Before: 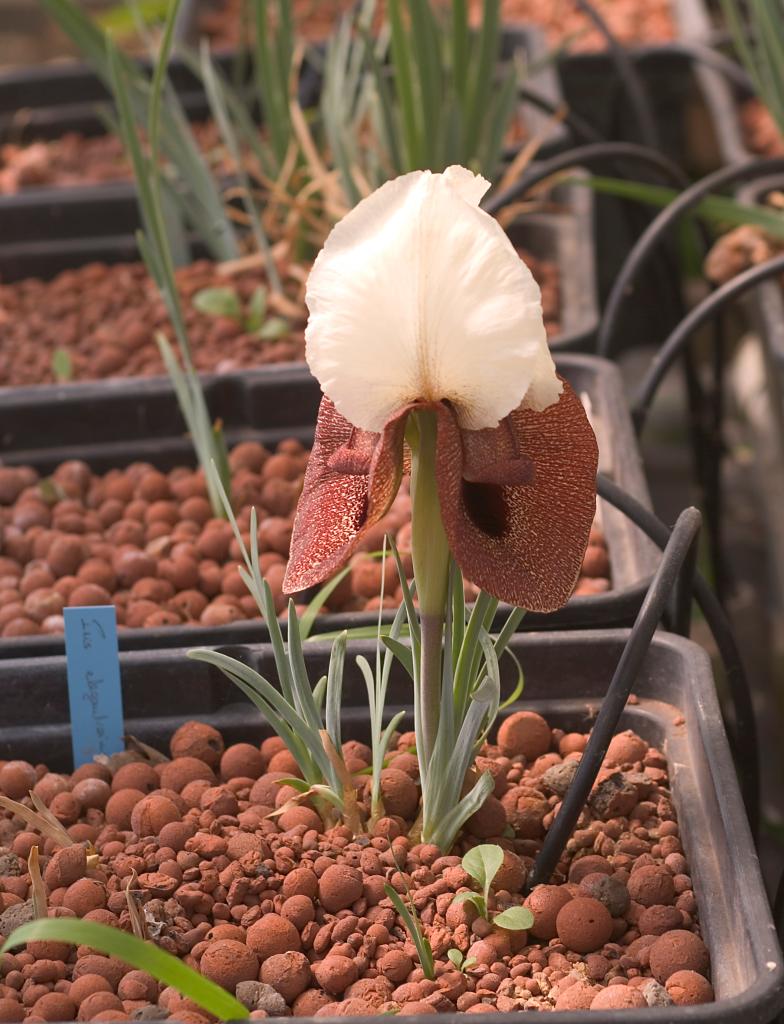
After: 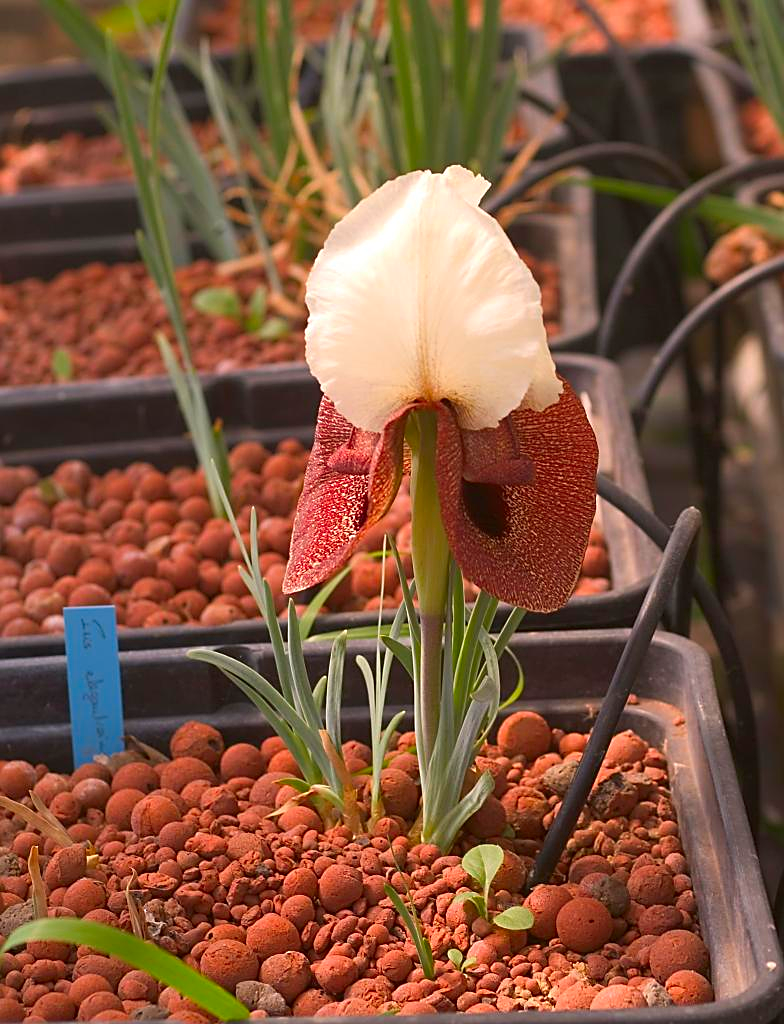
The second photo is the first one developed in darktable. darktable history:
contrast brightness saturation: saturation 0.5
sharpen: on, module defaults
